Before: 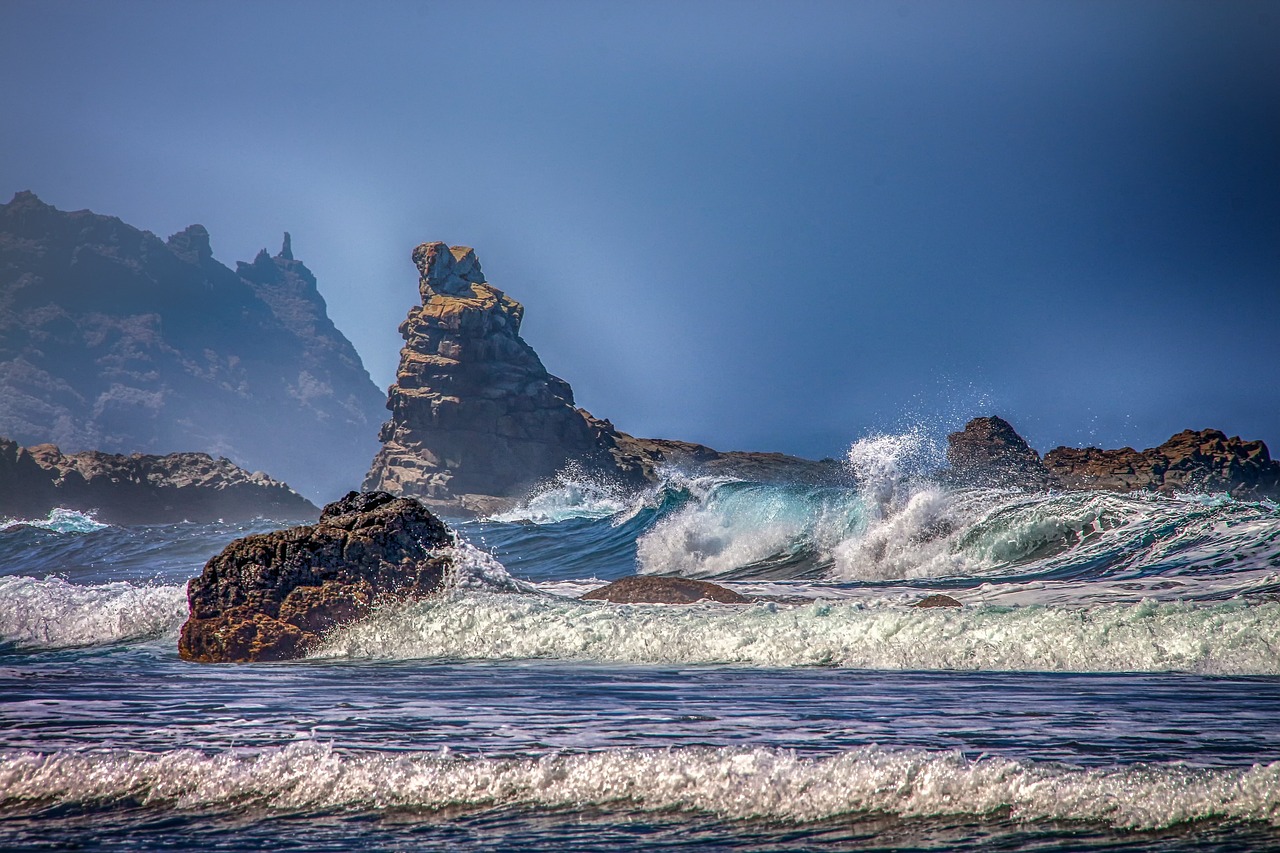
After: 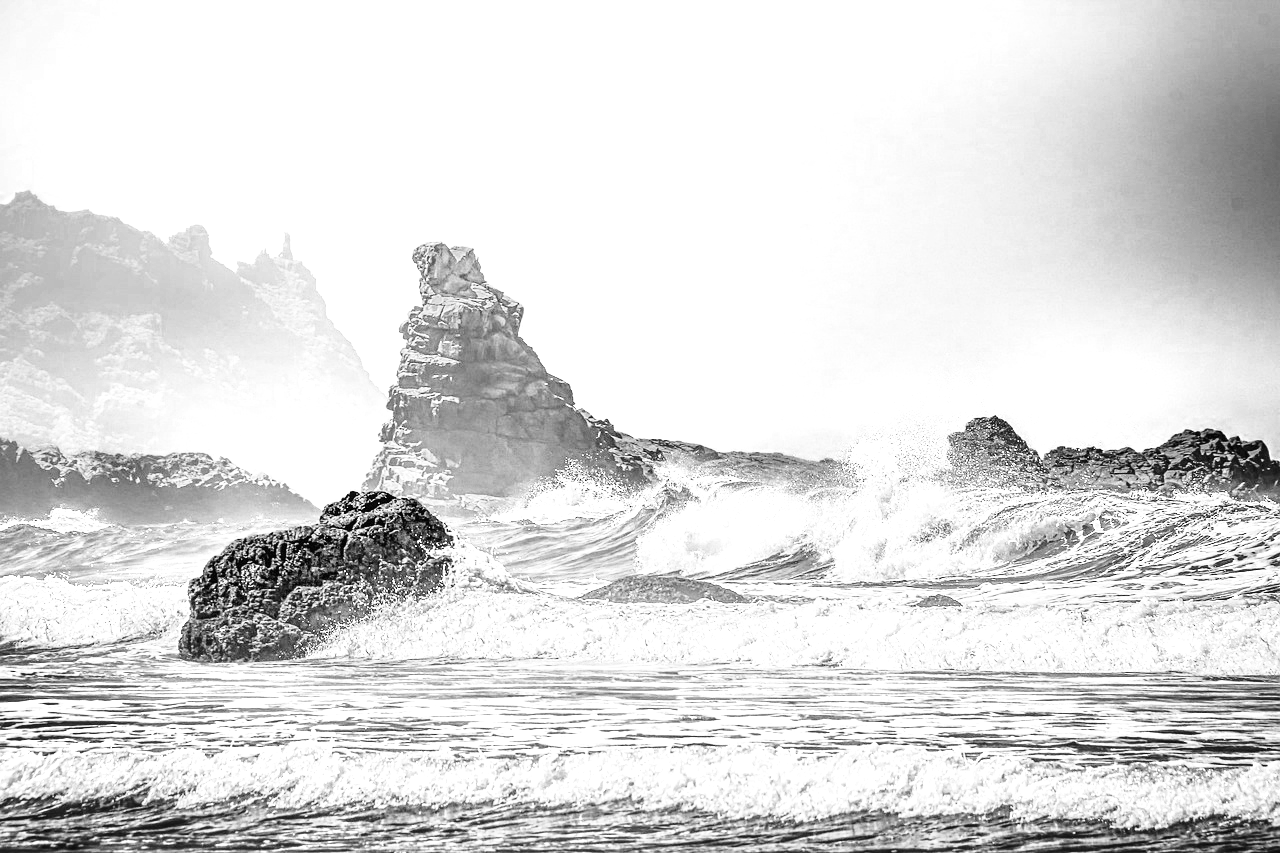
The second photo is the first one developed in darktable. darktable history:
color zones: curves: ch0 [(0, 0.613) (0.01, 0.613) (0.245, 0.448) (0.498, 0.529) (0.642, 0.665) (0.879, 0.777) (0.99, 0.613)]; ch1 [(0, 0) (0.143, 0) (0.286, 0) (0.429, 0) (0.571, 0) (0.714, 0) (0.857, 0)]
exposure: black level correction 0, exposure 1.104 EV, compensate exposure bias true, compensate highlight preservation false
base curve: curves: ch0 [(0, 0) (0.028, 0.03) (0.121, 0.232) (0.46, 0.748) (0.859, 0.968) (1, 1)], preserve colors none
